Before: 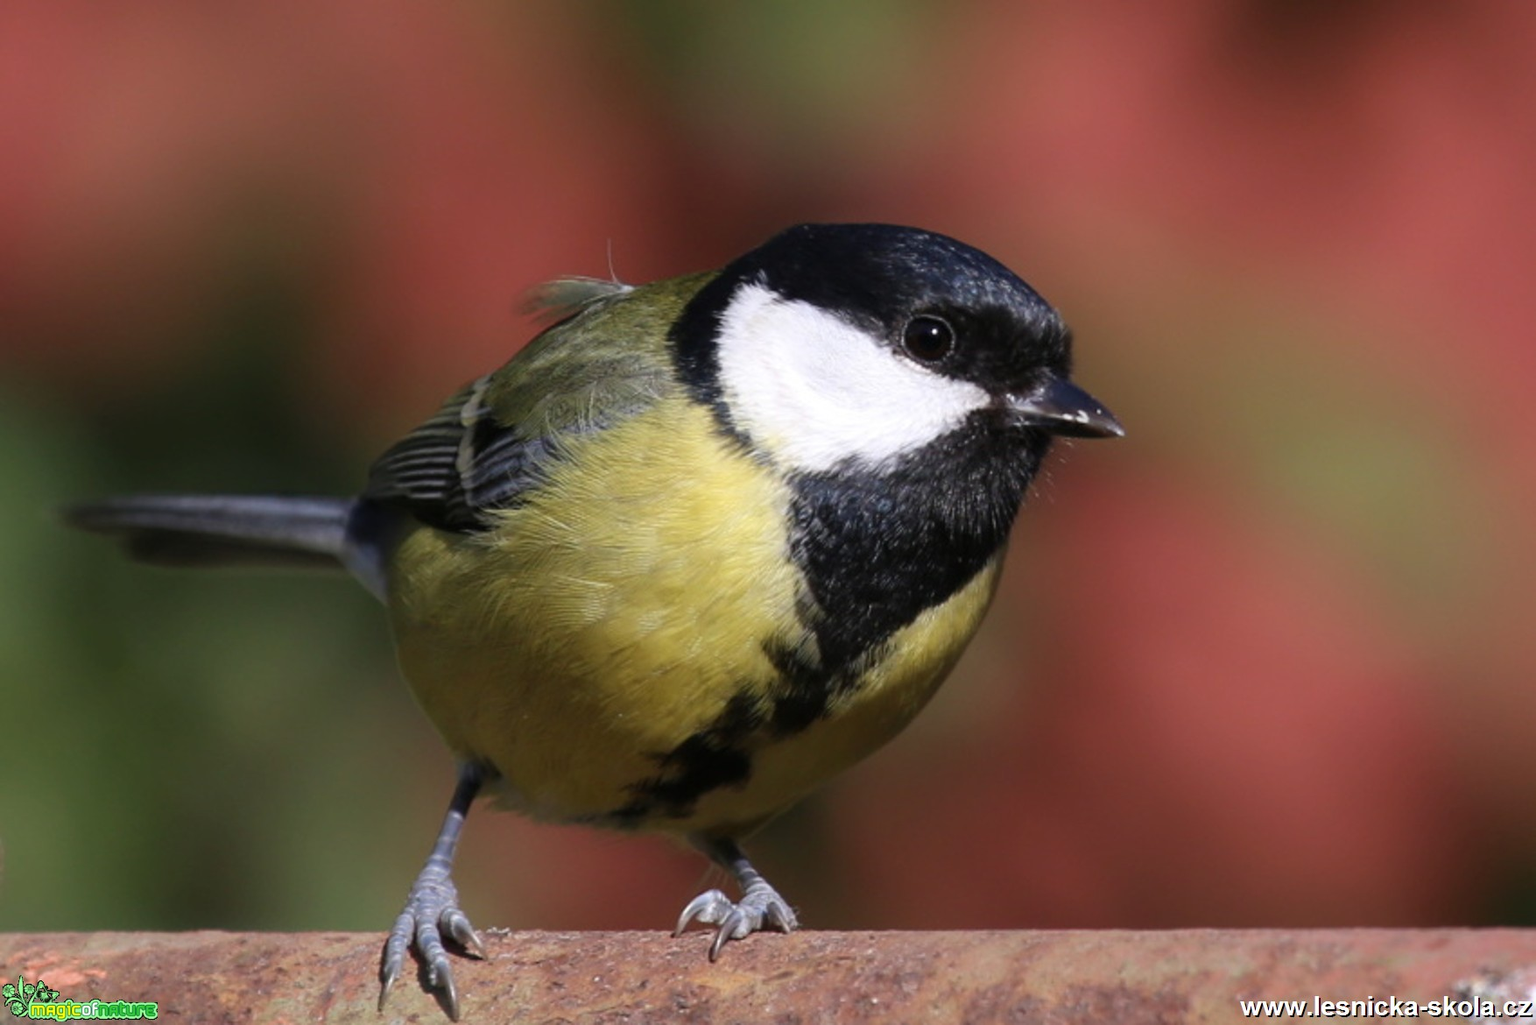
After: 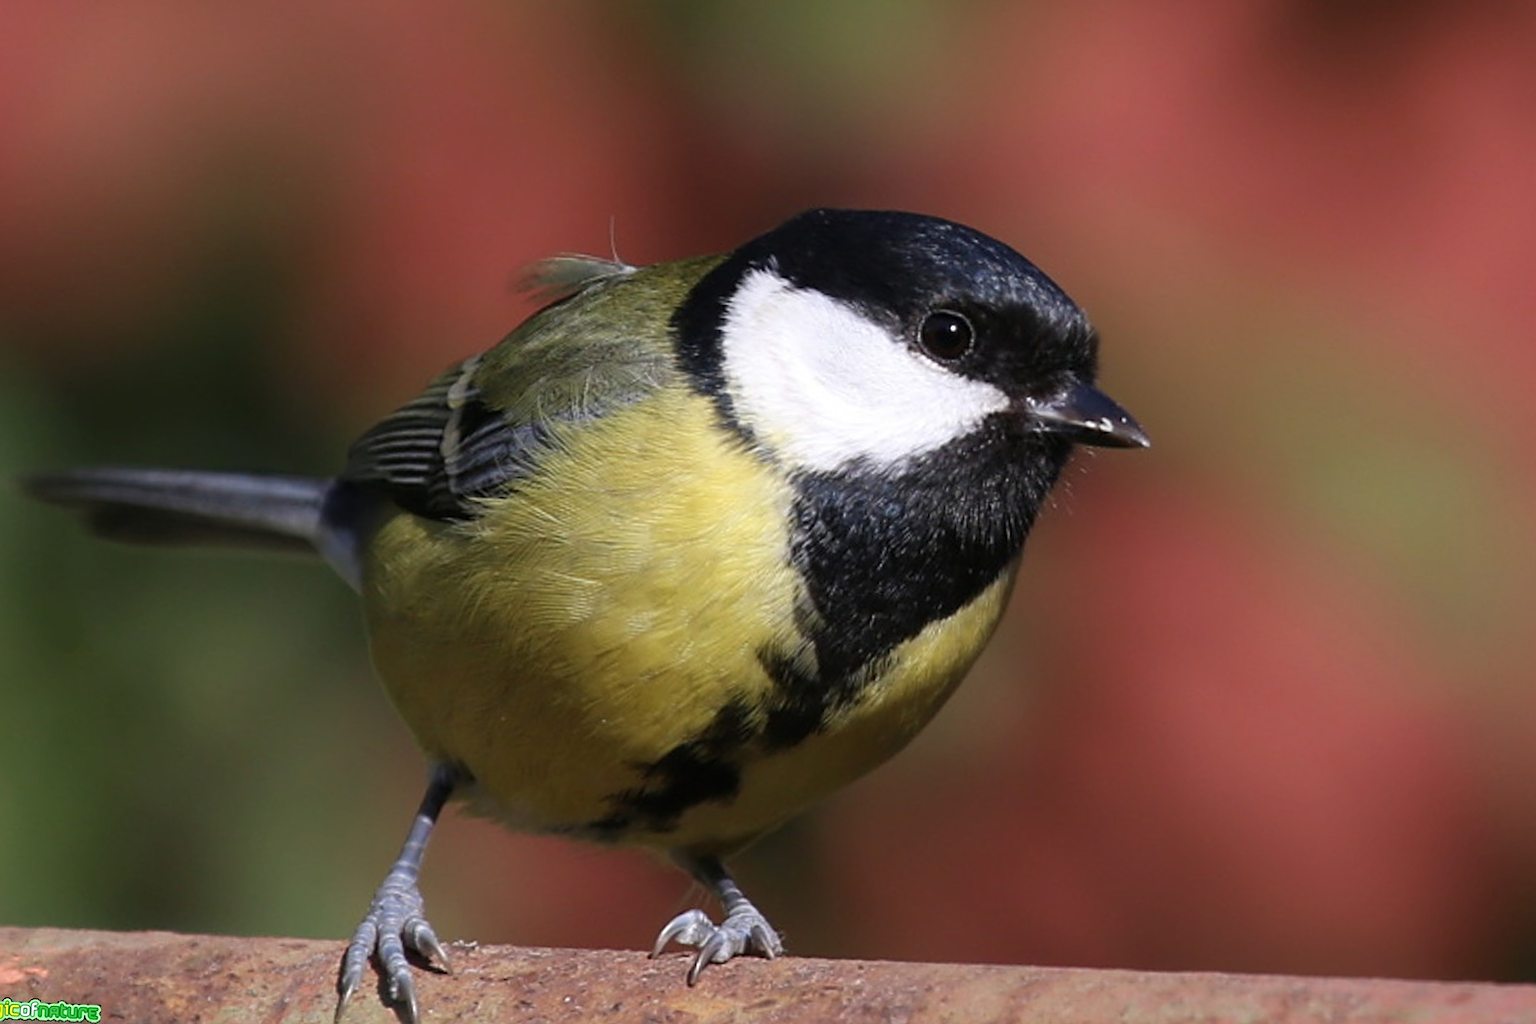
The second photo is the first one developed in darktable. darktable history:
crop and rotate: angle -2.33°
tone equalizer: on, module defaults
sharpen: on, module defaults
